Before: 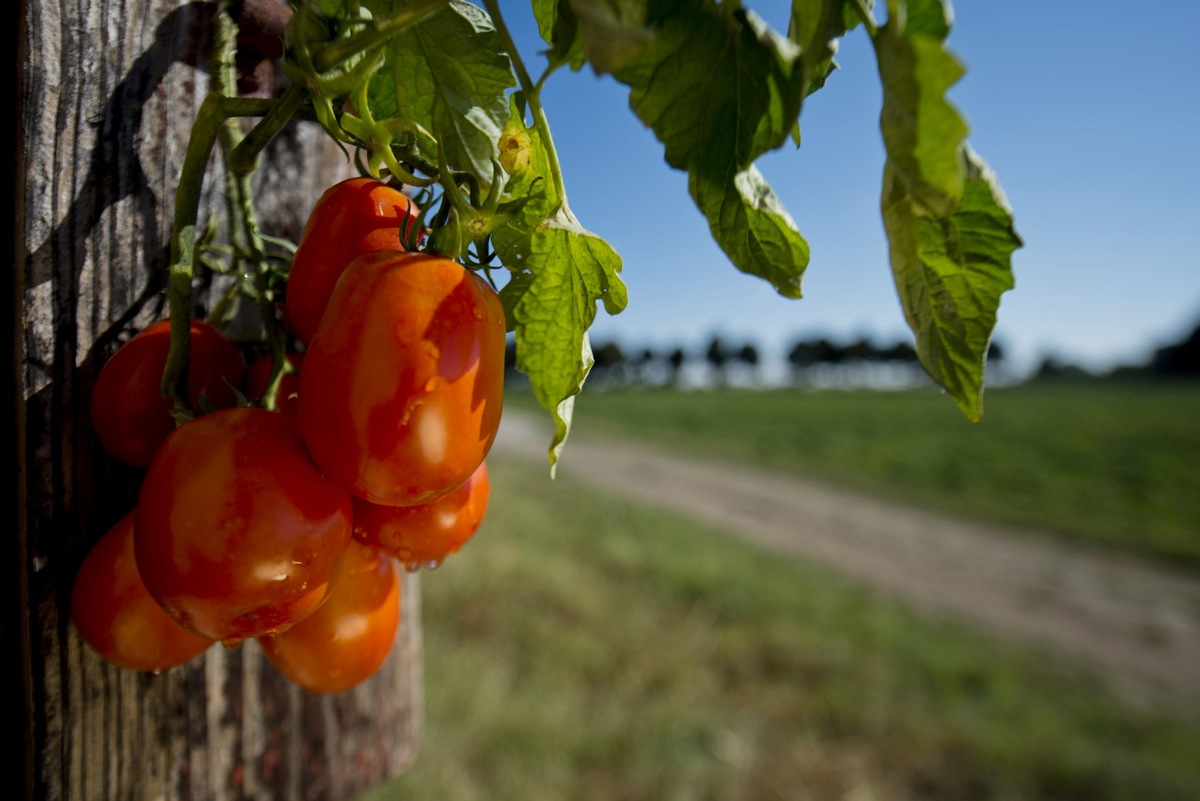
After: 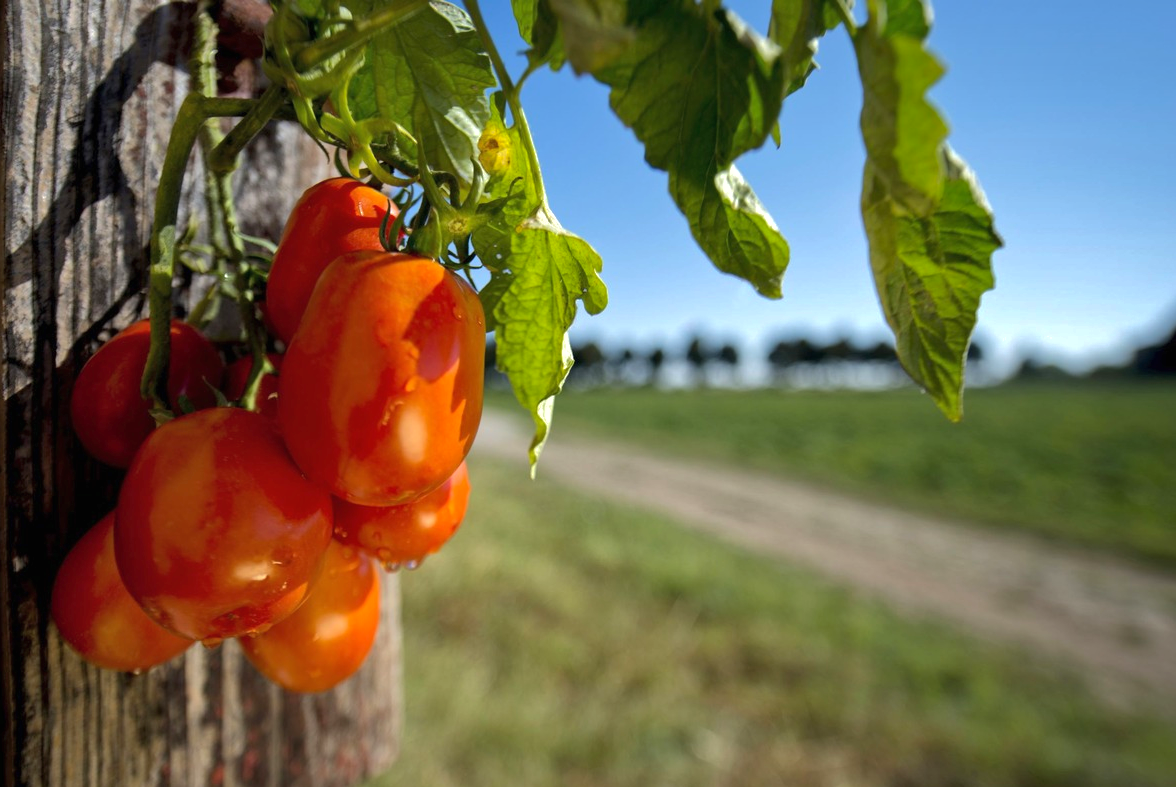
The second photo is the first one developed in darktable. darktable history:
exposure: black level correction 0, exposure 0.695 EV, compensate exposure bias true, compensate highlight preservation false
shadows and highlights: shadows 39.61, highlights -59.96
crop: left 1.674%, right 0.273%, bottom 1.726%
